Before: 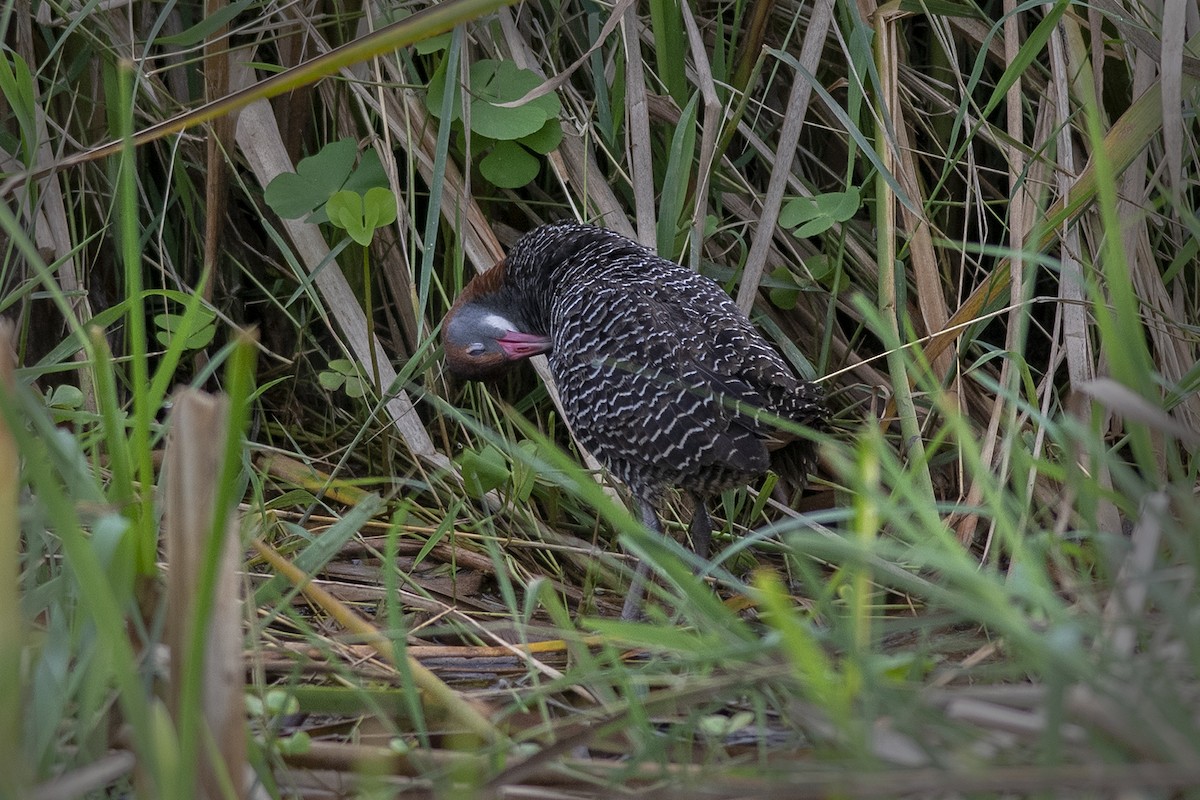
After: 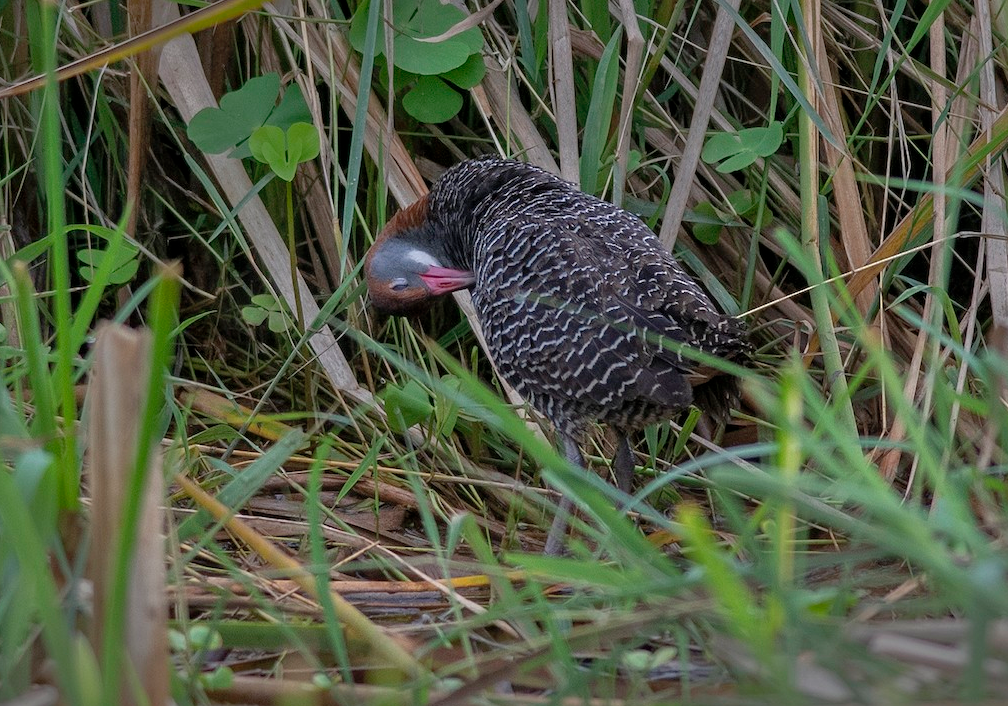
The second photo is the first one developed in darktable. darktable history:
crop: left 6.446%, top 8.188%, right 9.538%, bottom 3.548%
shadows and highlights: on, module defaults
